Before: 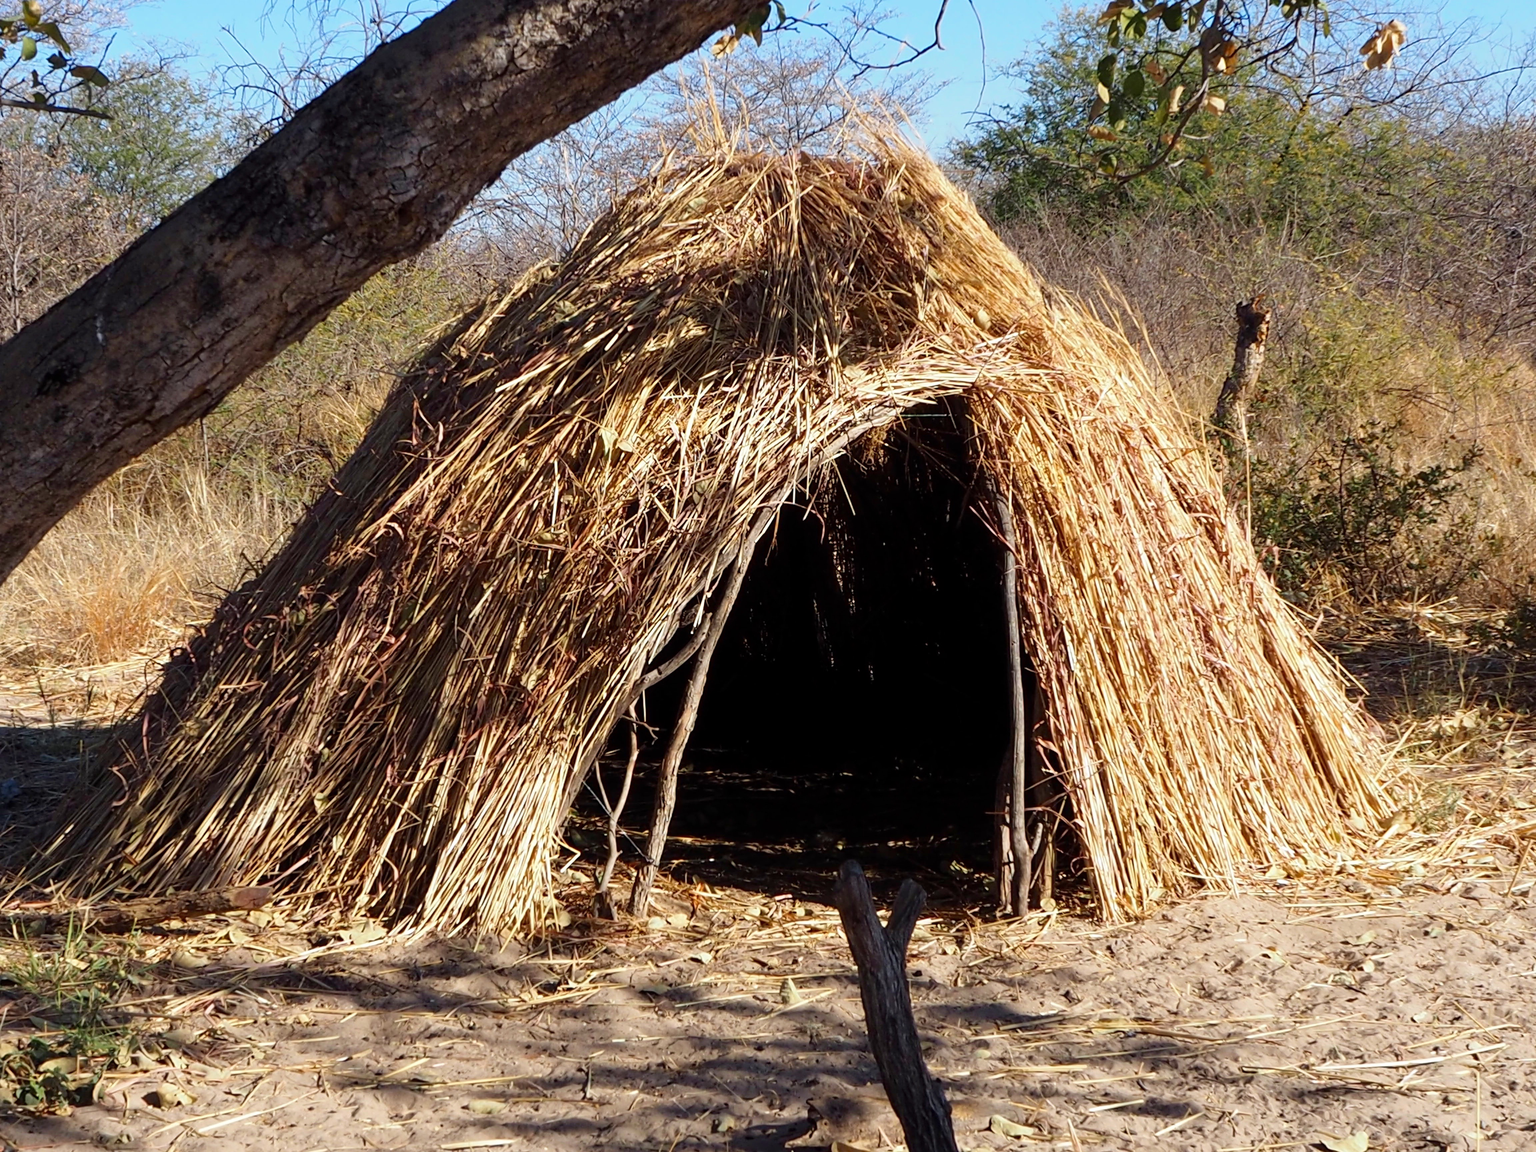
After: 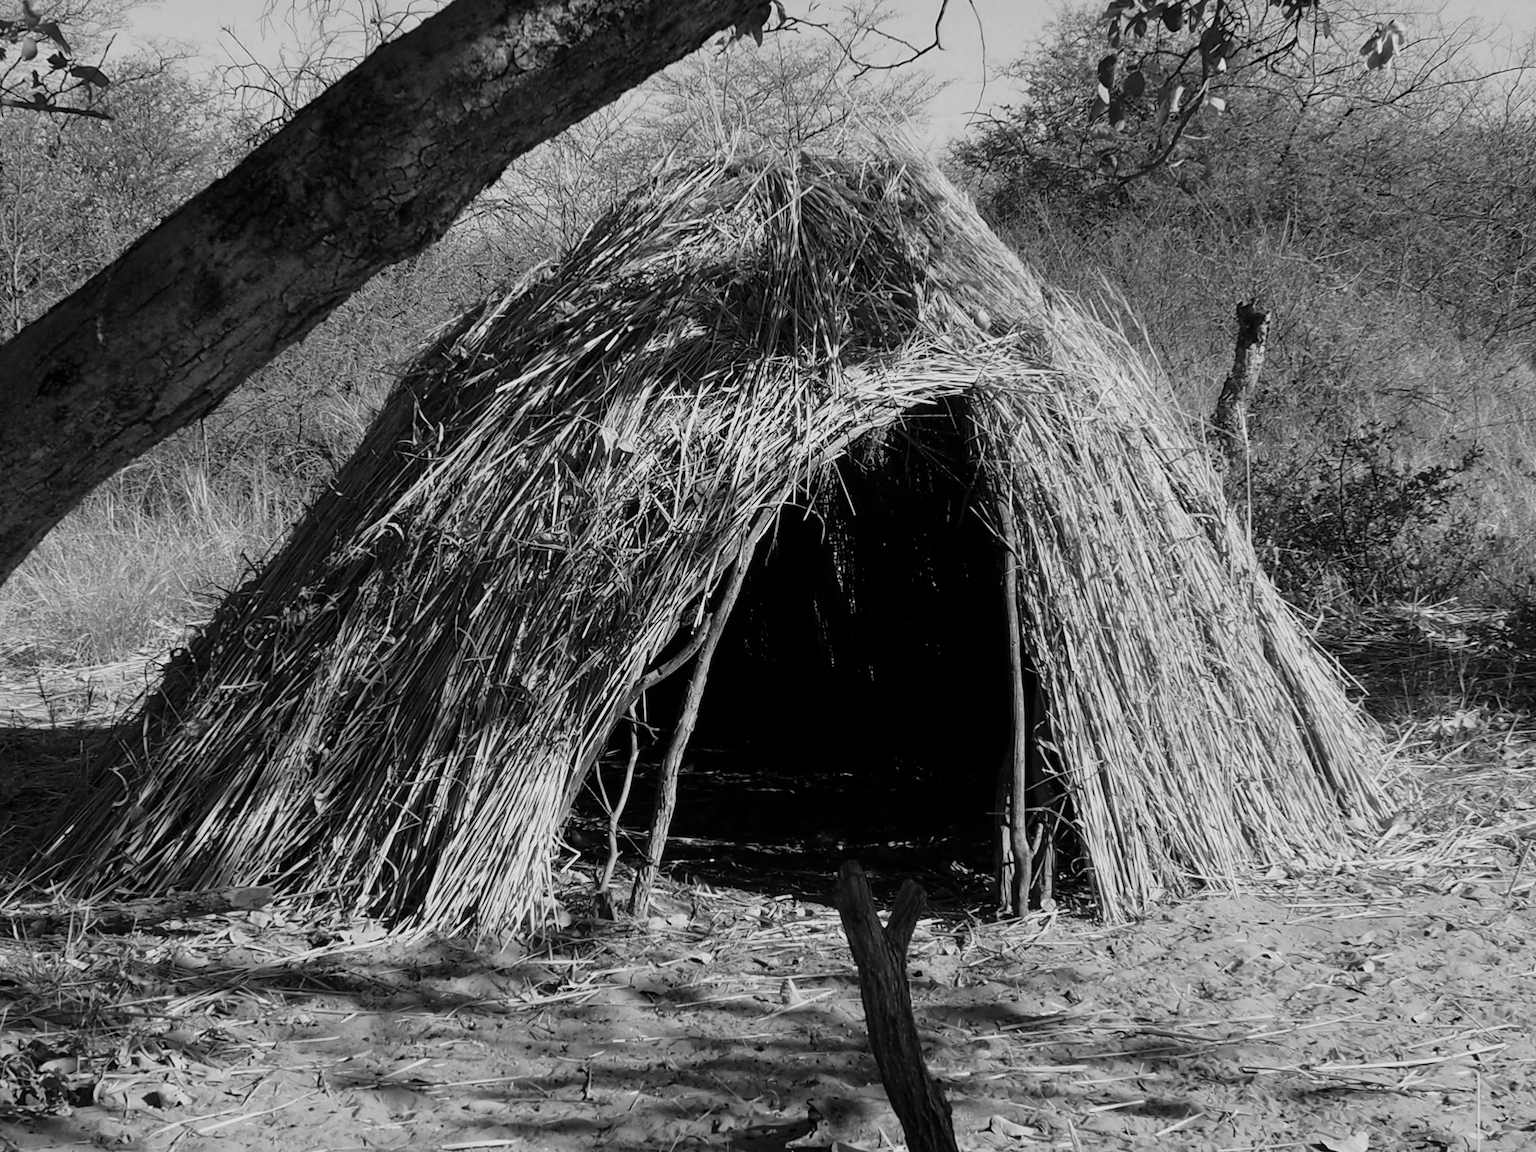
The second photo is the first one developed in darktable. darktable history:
monochrome: on, module defaults
exposure: exposure -0.462 EV, compensate highlight preservation false
color zones: curves: ch0 [(0.25, 0.5) (0.463, 0.627) (0.484, 0.637) (0.75, 0.5)]
